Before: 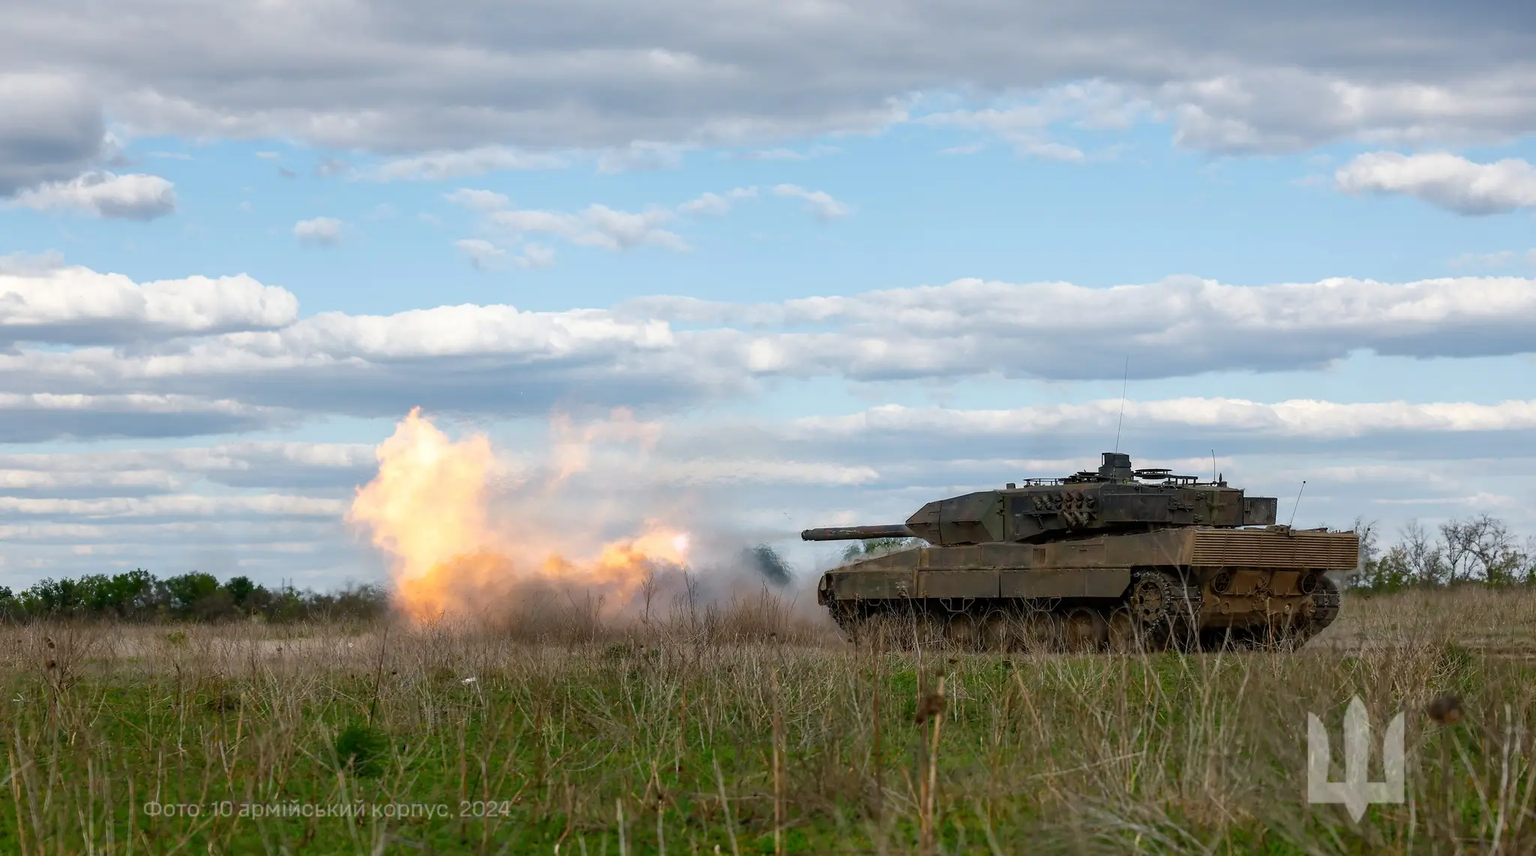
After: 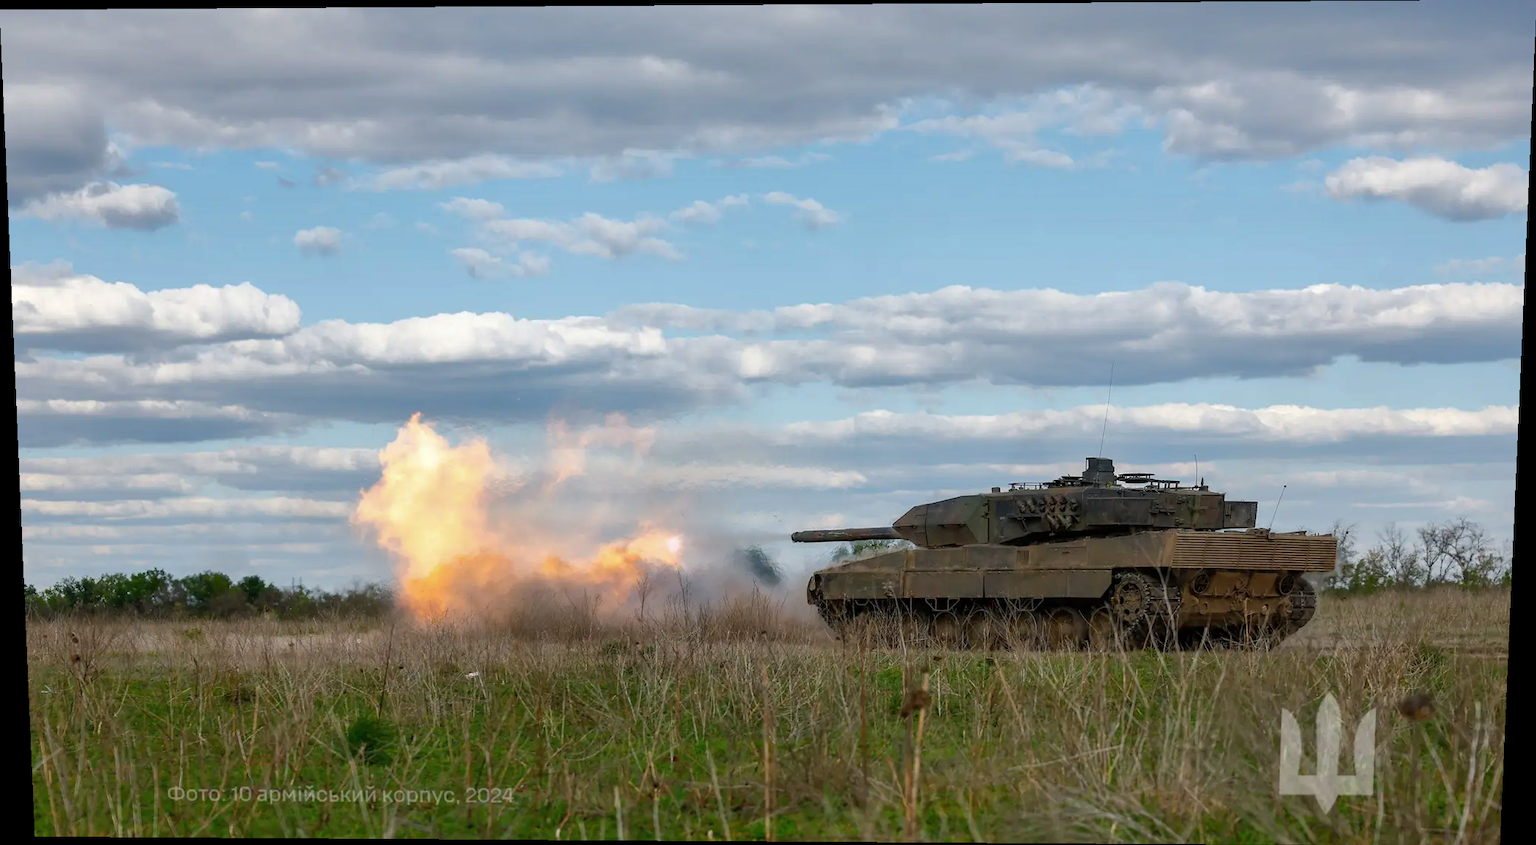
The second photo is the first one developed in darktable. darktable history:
rotate and perspective: lens shift (vertical) 0.048, lens shift (horizontal) -0.024, automatic cropping off
shadows and highlights: shadows 30
